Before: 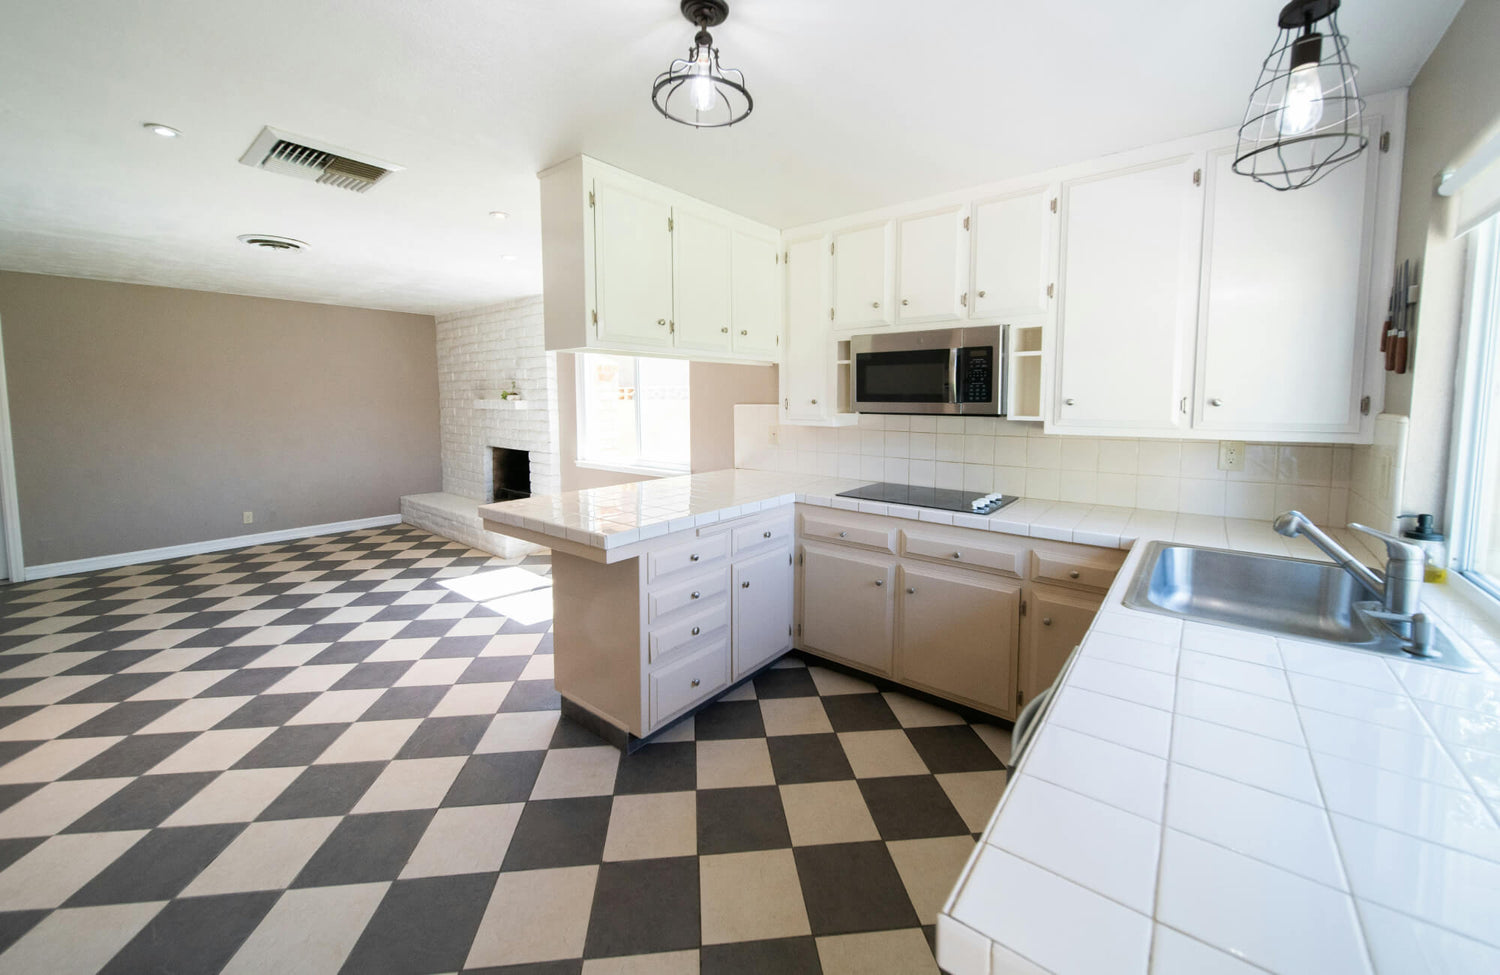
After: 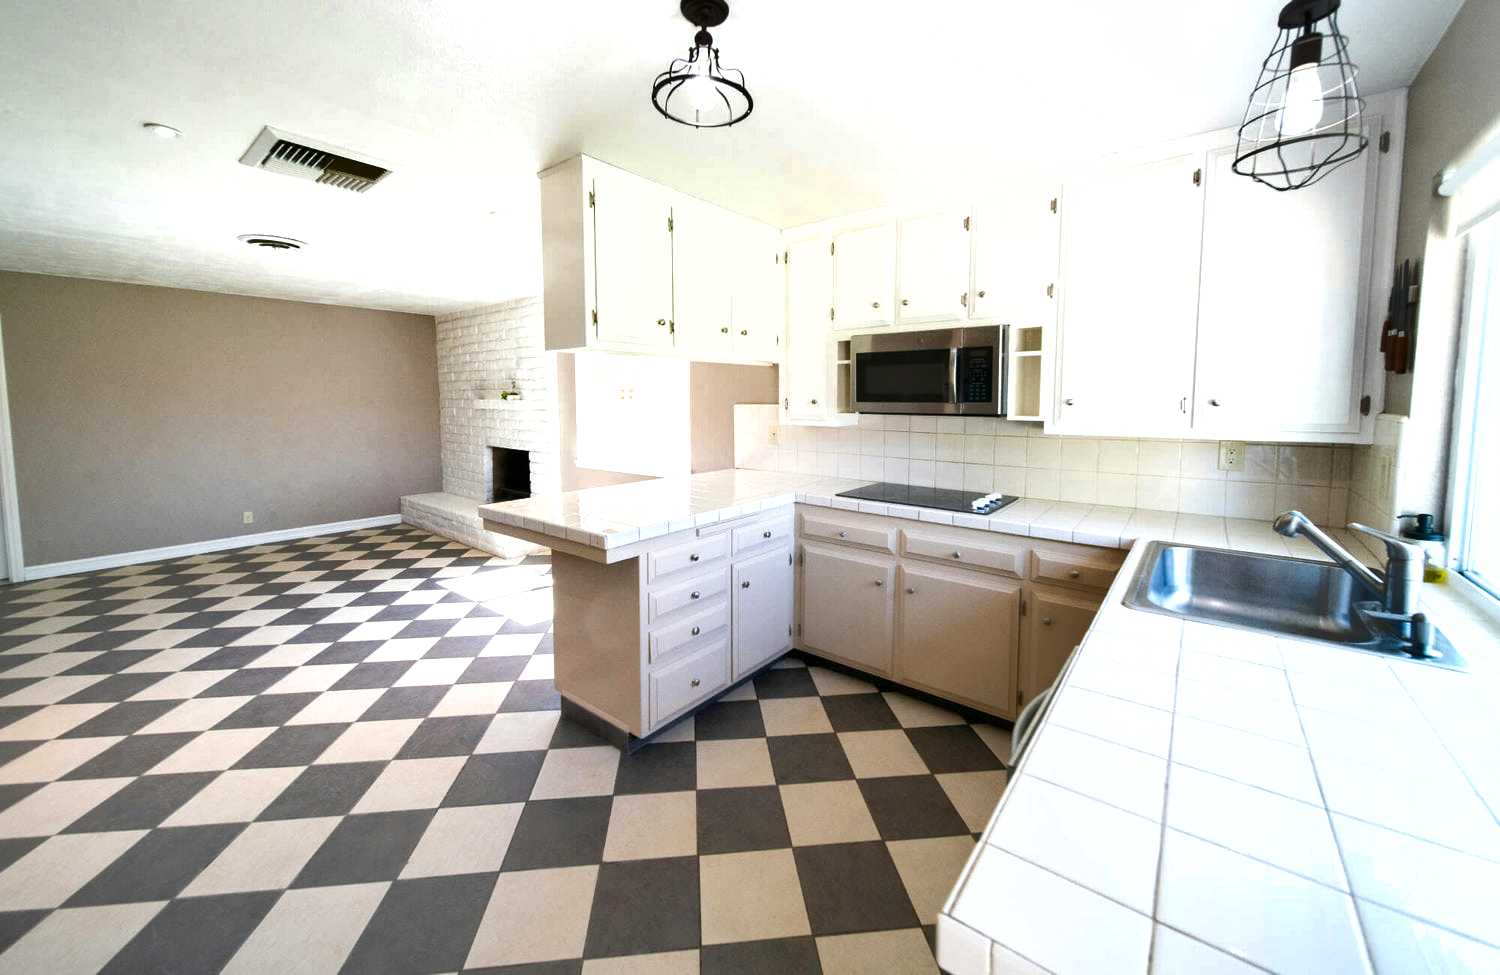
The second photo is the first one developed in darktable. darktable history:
shadows and highlights: shadows 53, soften with gaussian
exposure: black level correction 0.001, exposure 0.5 EV, compensate exposure bias true, compensate highlight preservation false
